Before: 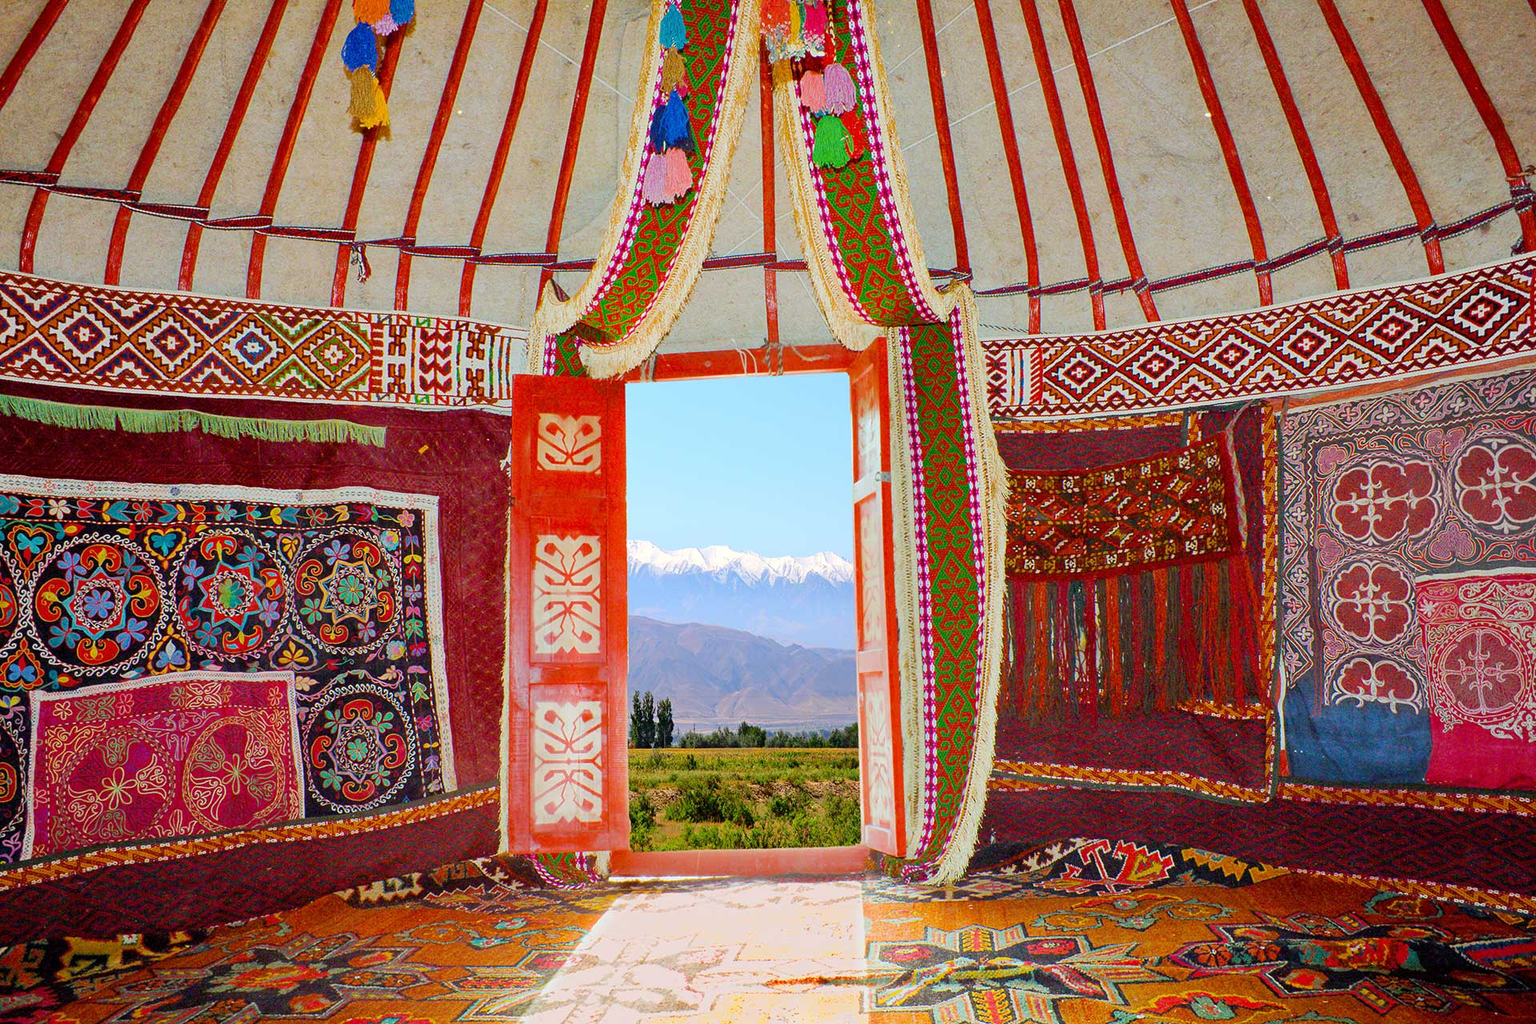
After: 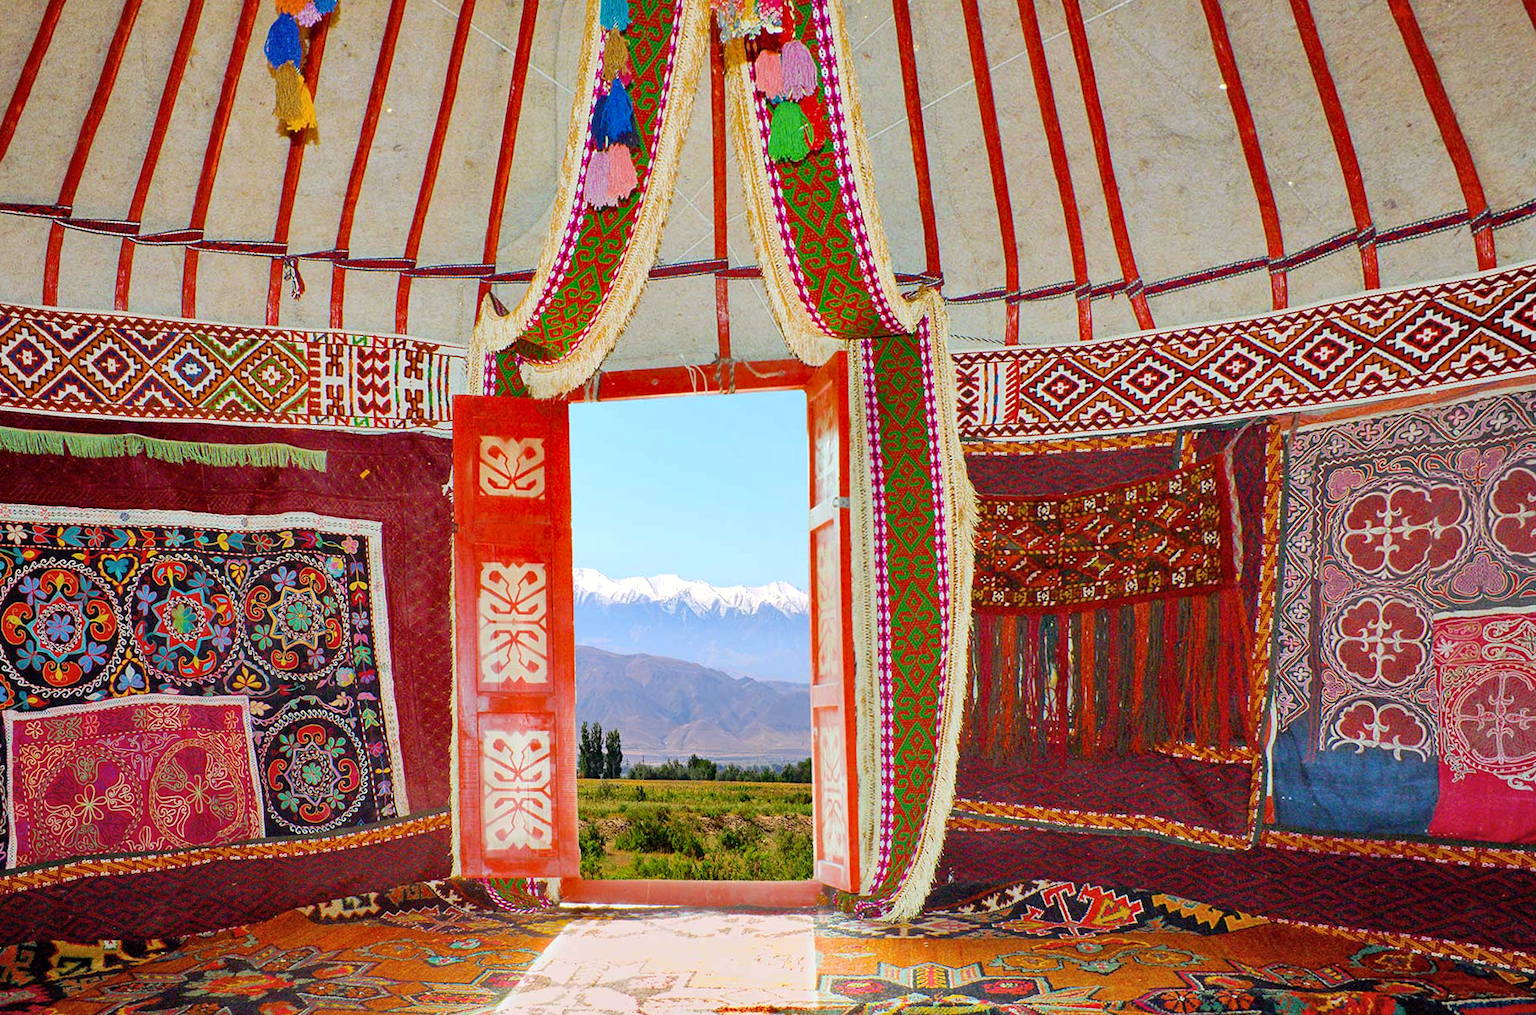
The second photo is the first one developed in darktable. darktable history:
rotate and perspective: rotation 0.062°, lens shift (vertical) 0.115, lens shift (horizontal) -0.133, crop left 0.047, crop right 0.94, crop top 0.061, crop bottom 0.94
shadows and highlights: radius 171.16, shadows 27, white point adjustment 3.13, highlights -67.95, soften with gaussian
